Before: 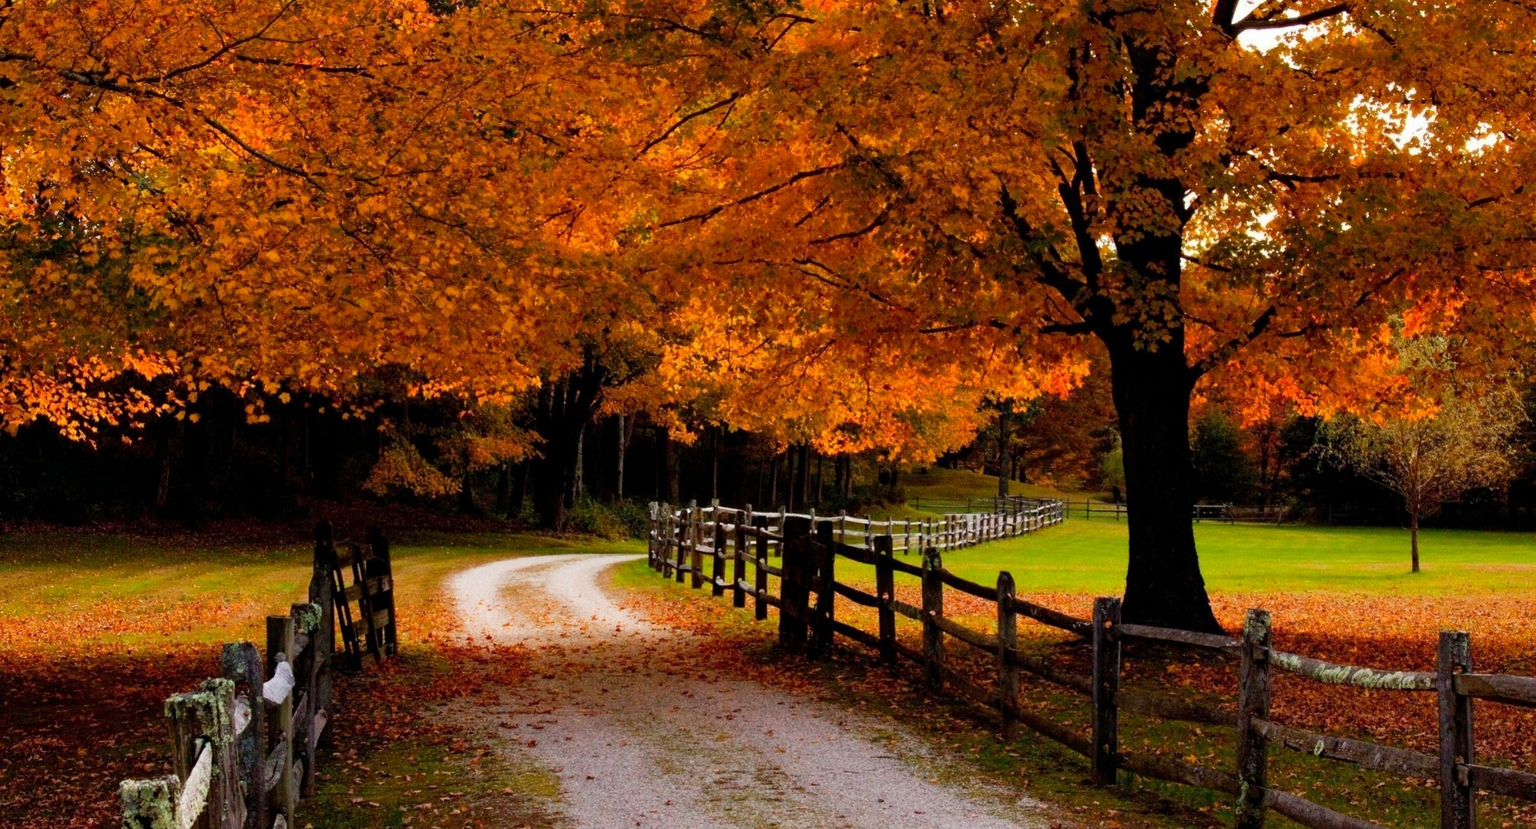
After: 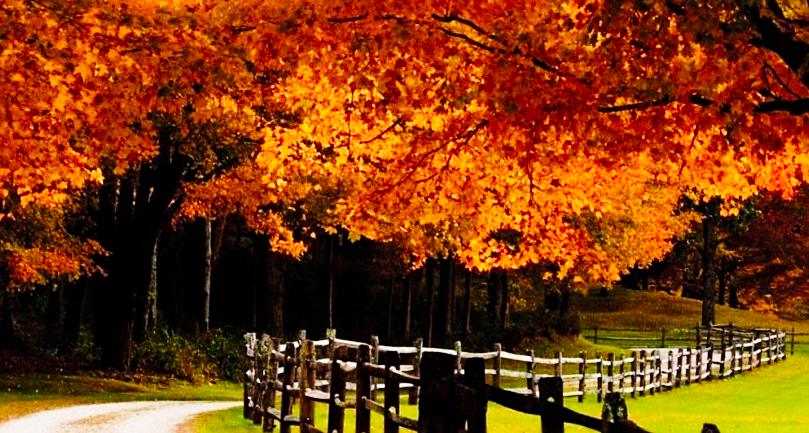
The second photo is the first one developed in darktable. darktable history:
crop: left 30.118%, top 29.94%, right 29.623%, bottom 30.06%
base curve: curves: ch0 [(0, 0) (0.036, 0.025) (0.121, 0.166) (0.206, 0.329) (0.605, 0.79) (1, 1)], preserve colors none
sharpen: amount 0.471
exposure: exposure 0.134 EV, compensate highlight preservation false
velvia: on, module defaults
